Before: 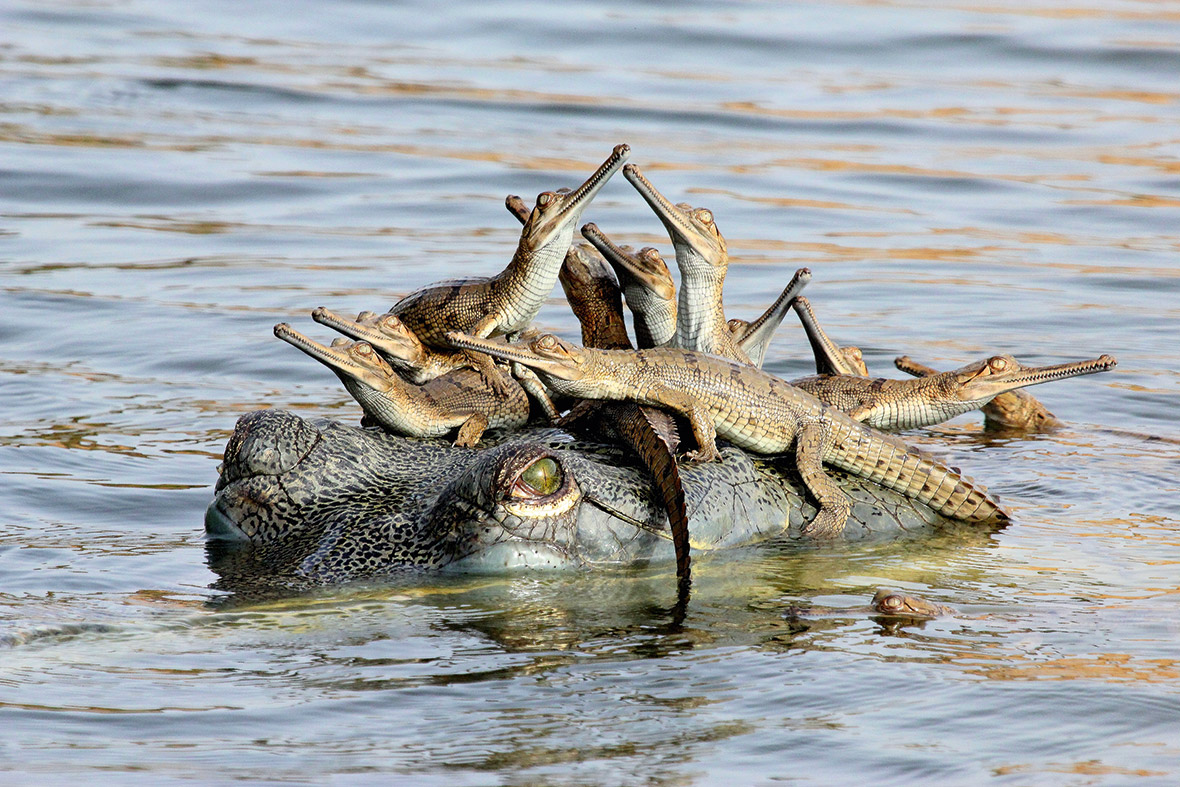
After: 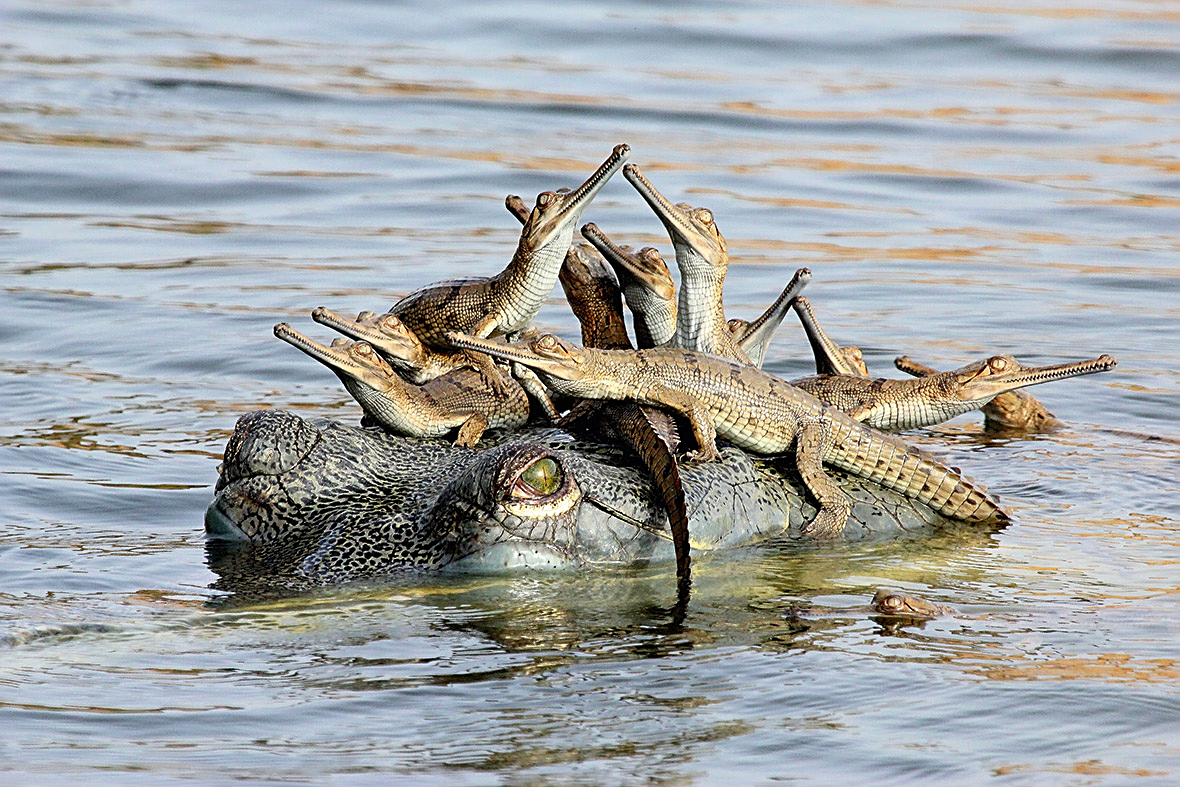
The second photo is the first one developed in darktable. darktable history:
sharpen: amount 0.493
